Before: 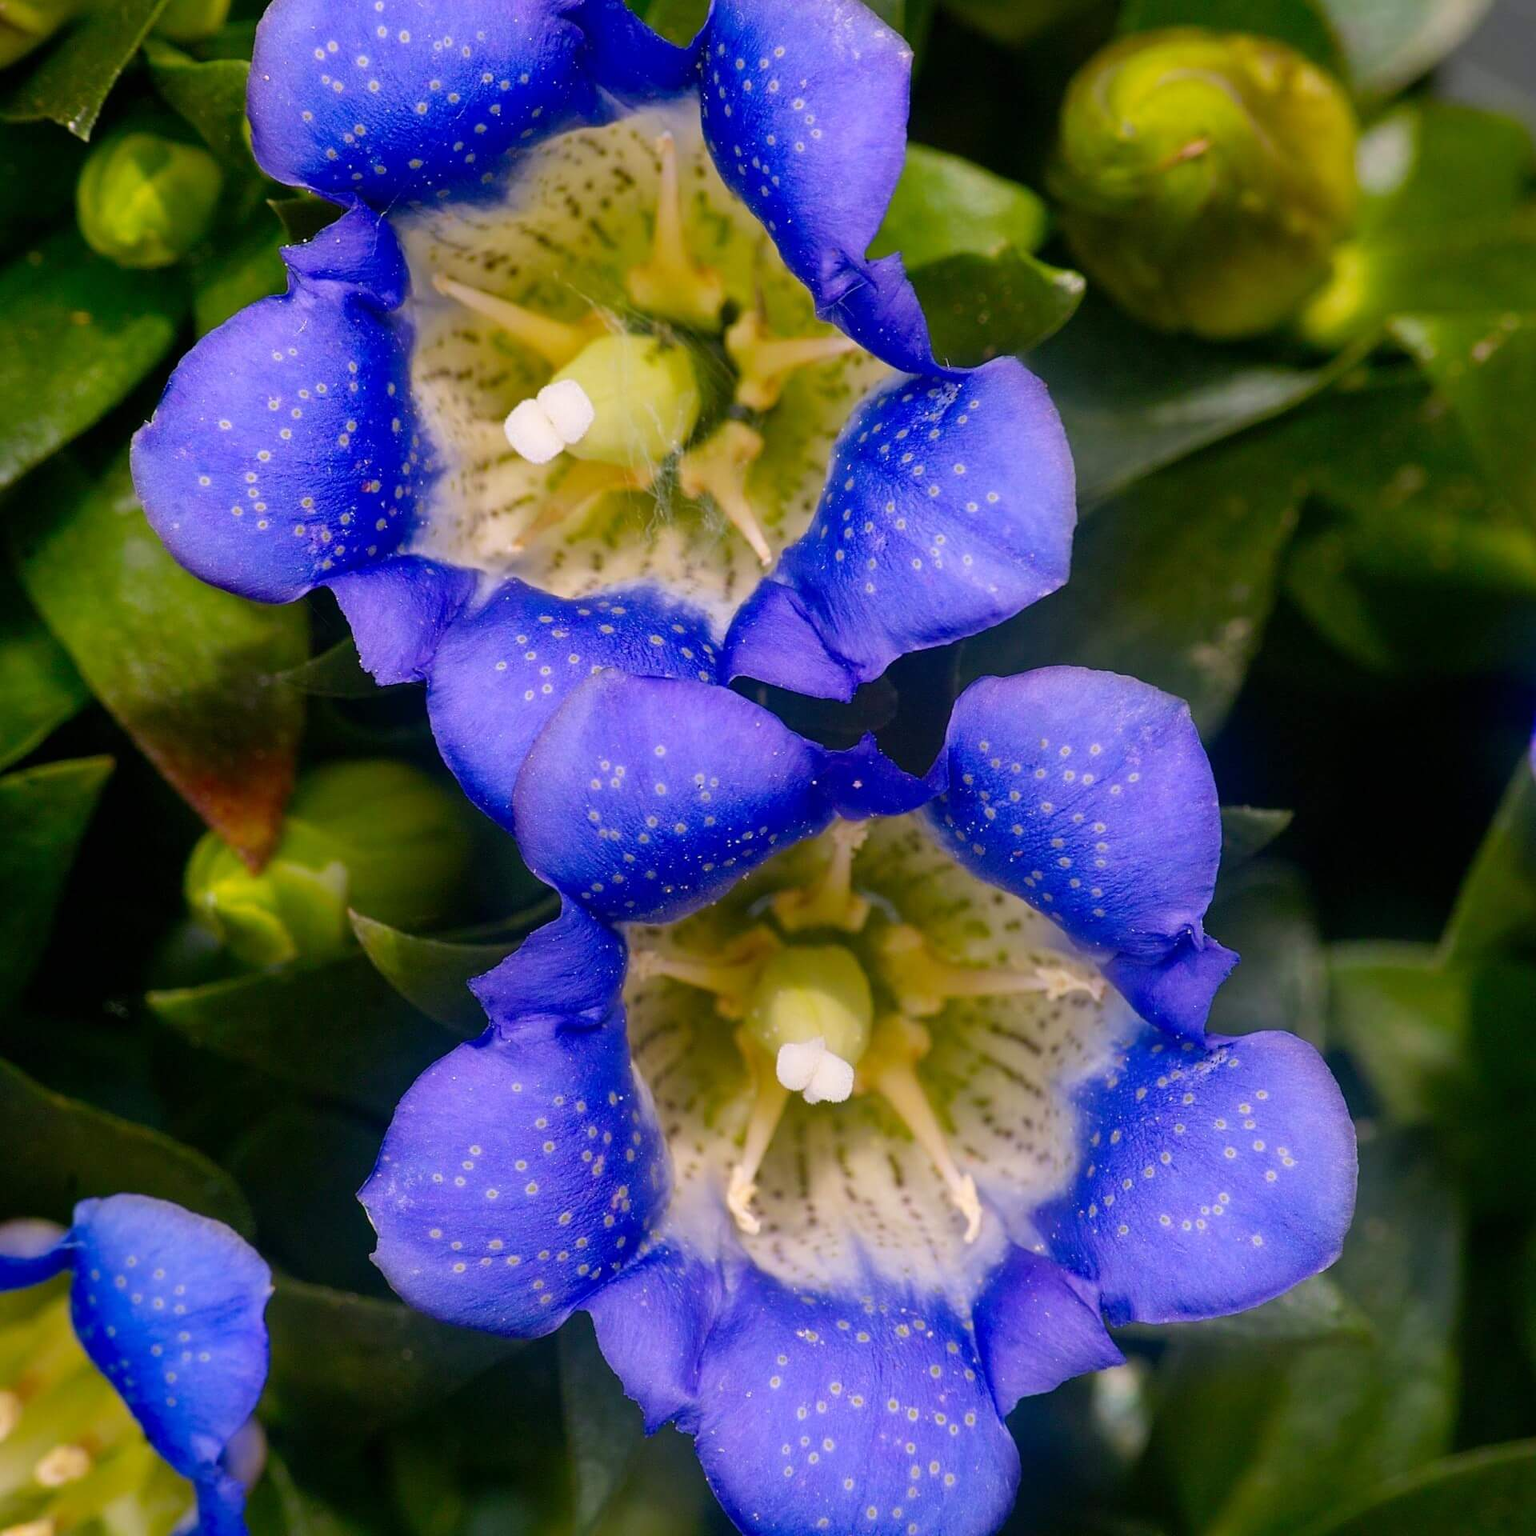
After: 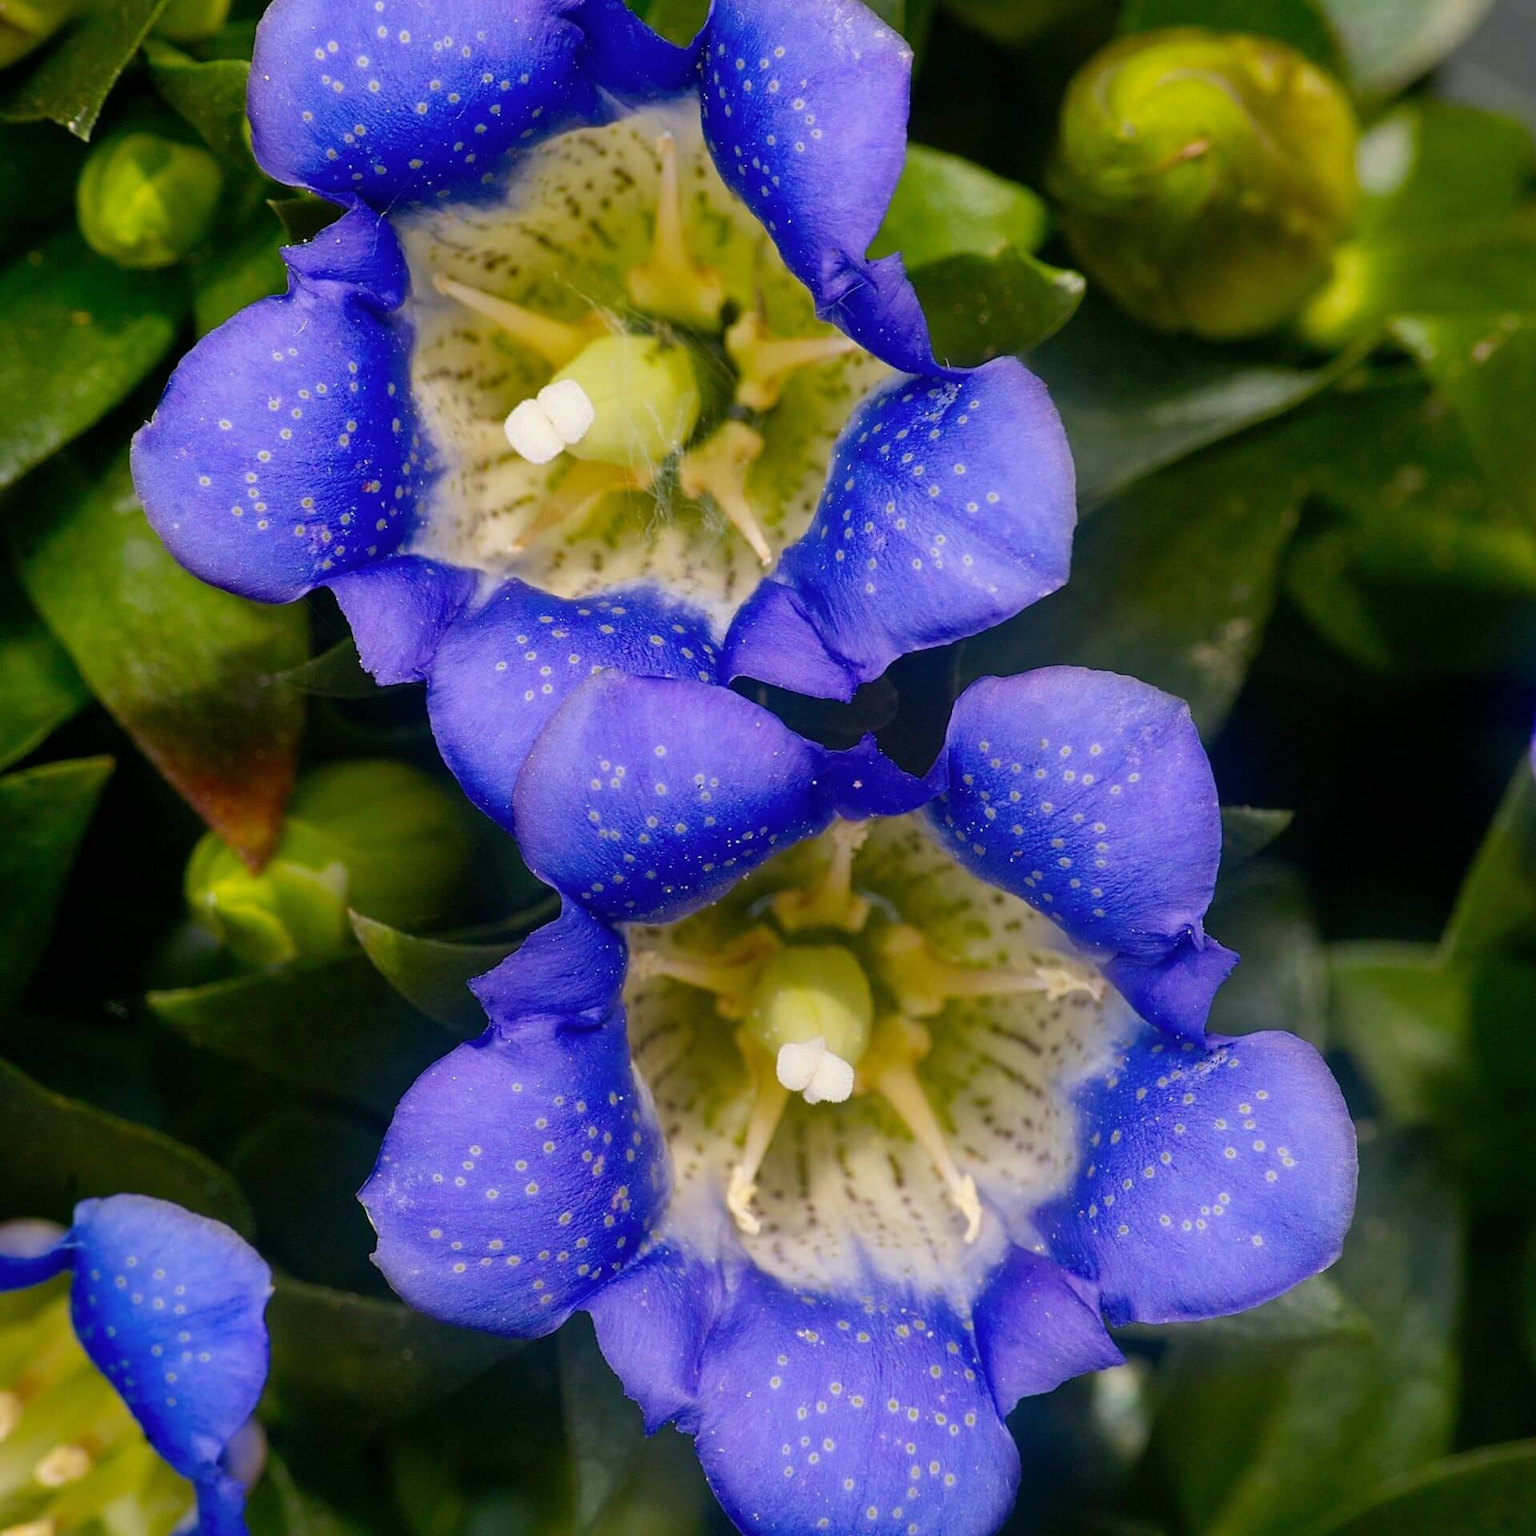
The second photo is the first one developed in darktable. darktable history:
color correction: highlights a* -4.55, highlights b* 5.05, saturation 0.951
